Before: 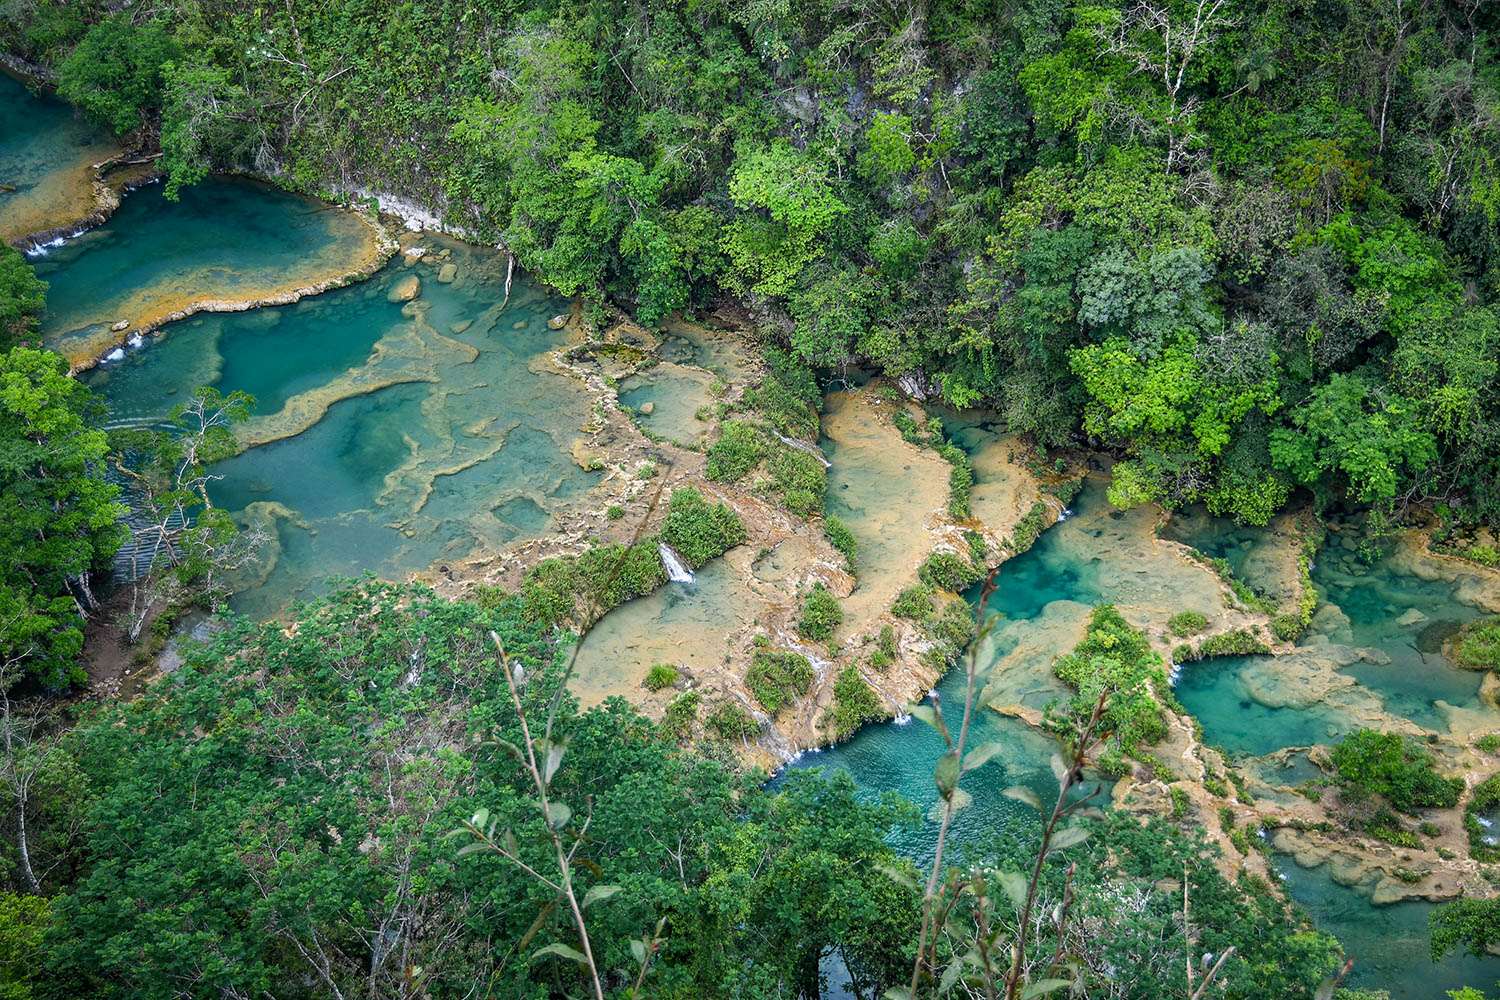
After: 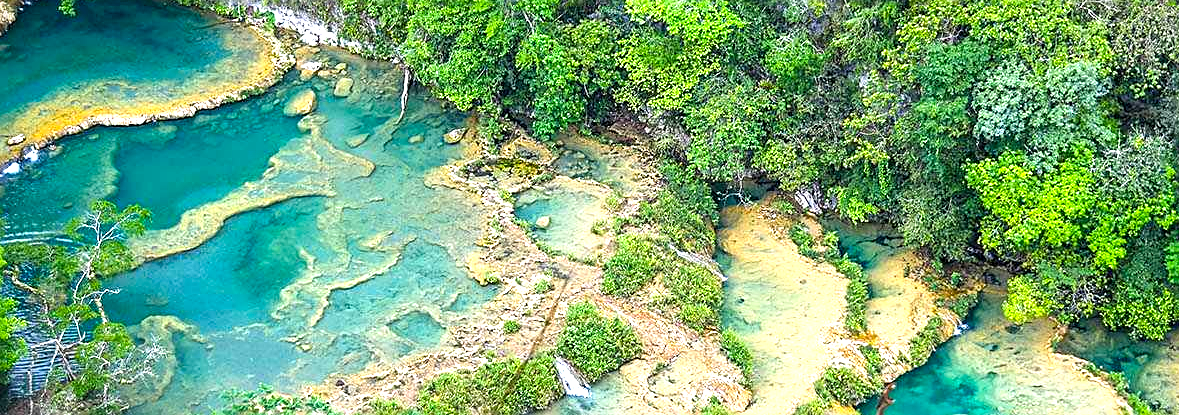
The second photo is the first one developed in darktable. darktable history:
color balance rgb: perceptual saturation grading › global saturation 0.44%, global vibrance 39.424%
exposure: black level correction 0, exposure 1.096 EV, compensate highlight preservation false
sharpen: on, module defaults
crop: left 6.955%, top 18.64%, right 14.384%, bottom 39.653%
